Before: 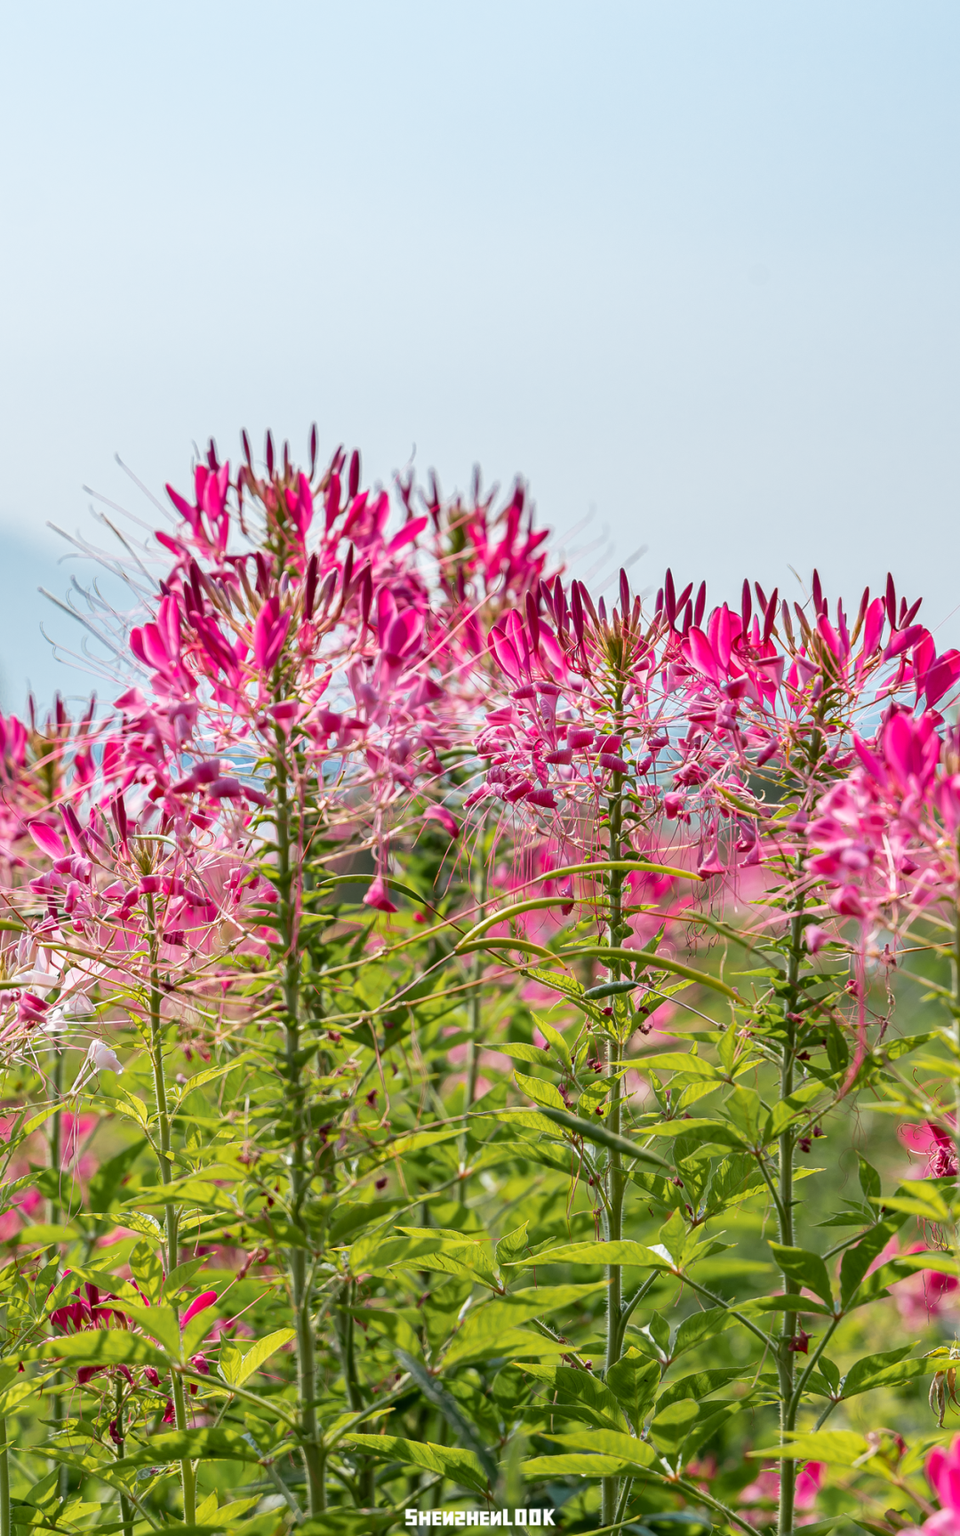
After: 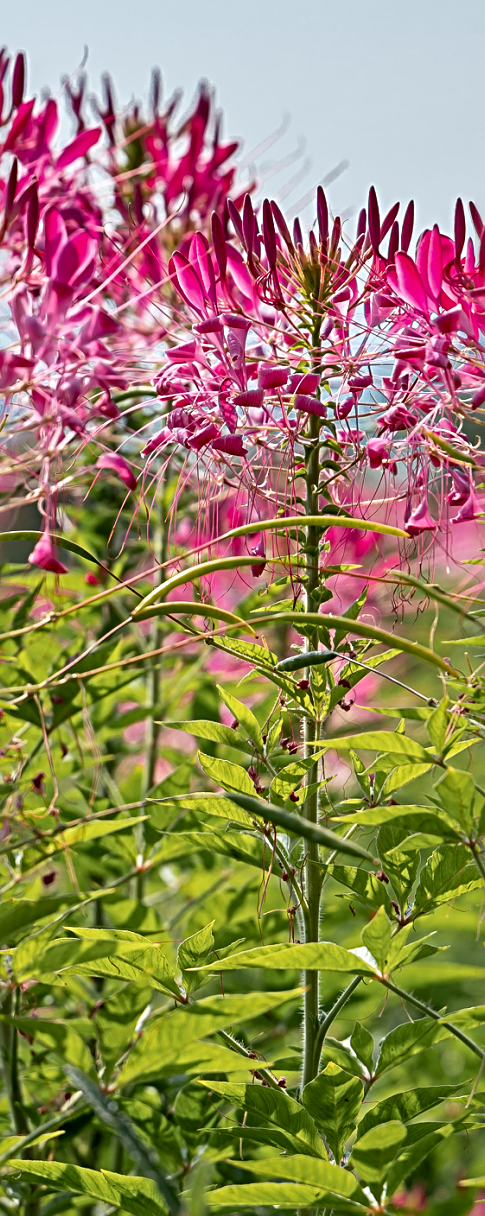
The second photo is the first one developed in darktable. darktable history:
crop: left 35.235%, top 26.226%, right 19.801%, bottom 3.363%
local contrast: mode bilateral grid, contrast 20, coarseness 50, detail 119%, midtone range 0.2
sharpen: radius 3.989
shadows and highlights: radius 264.37, soften with gaussian
